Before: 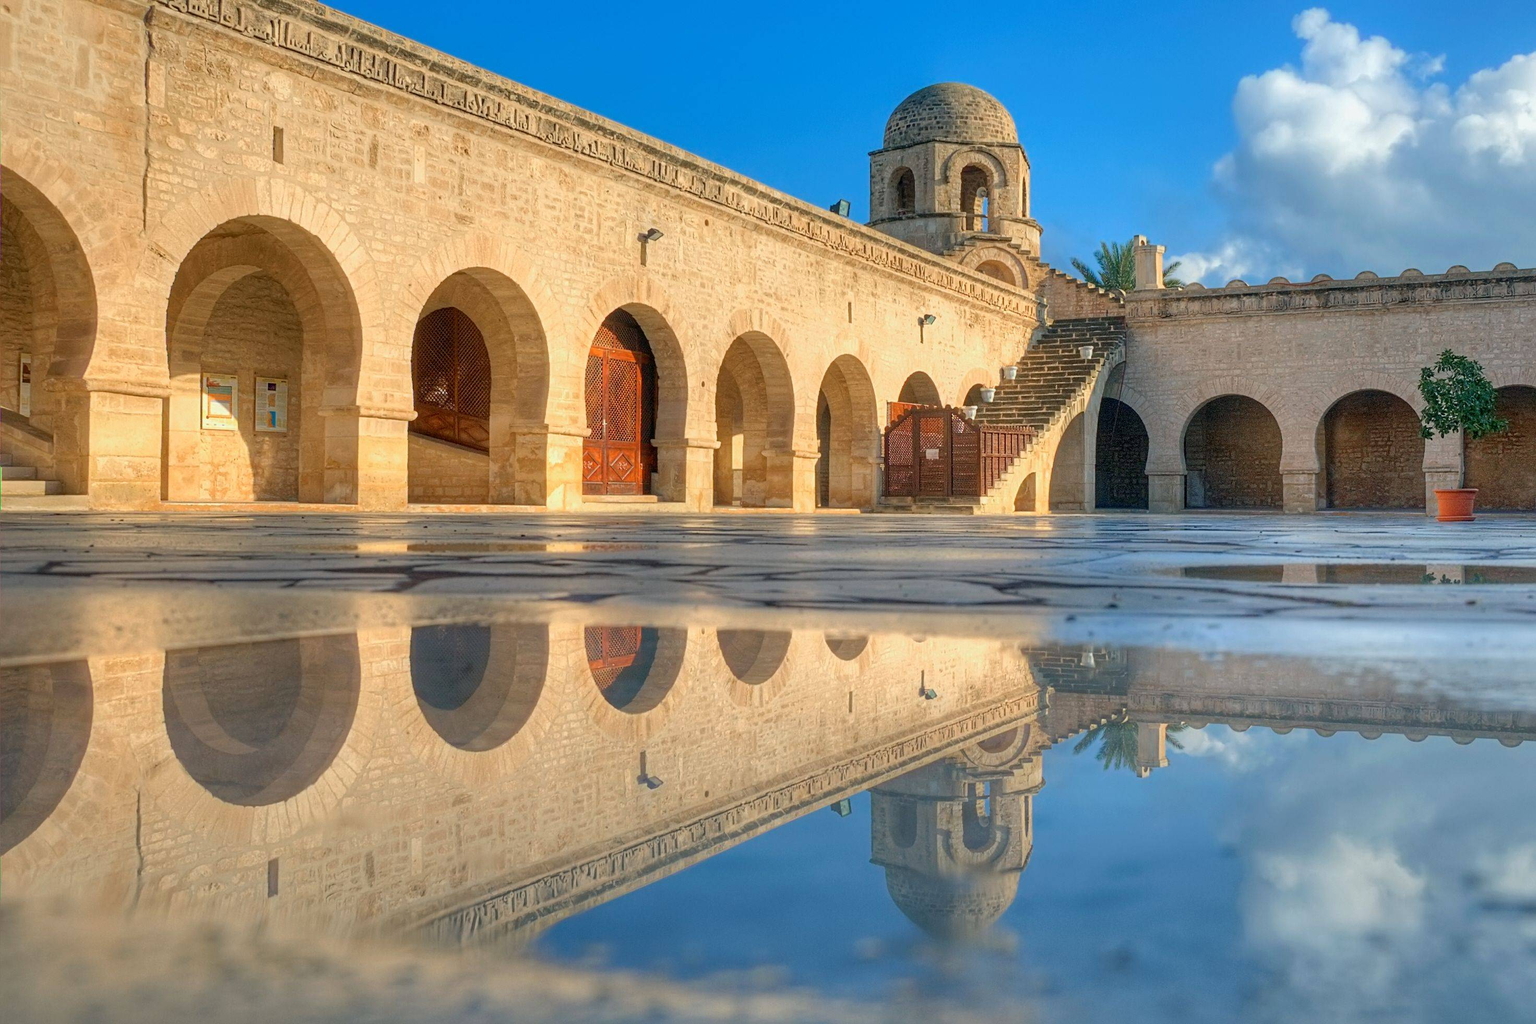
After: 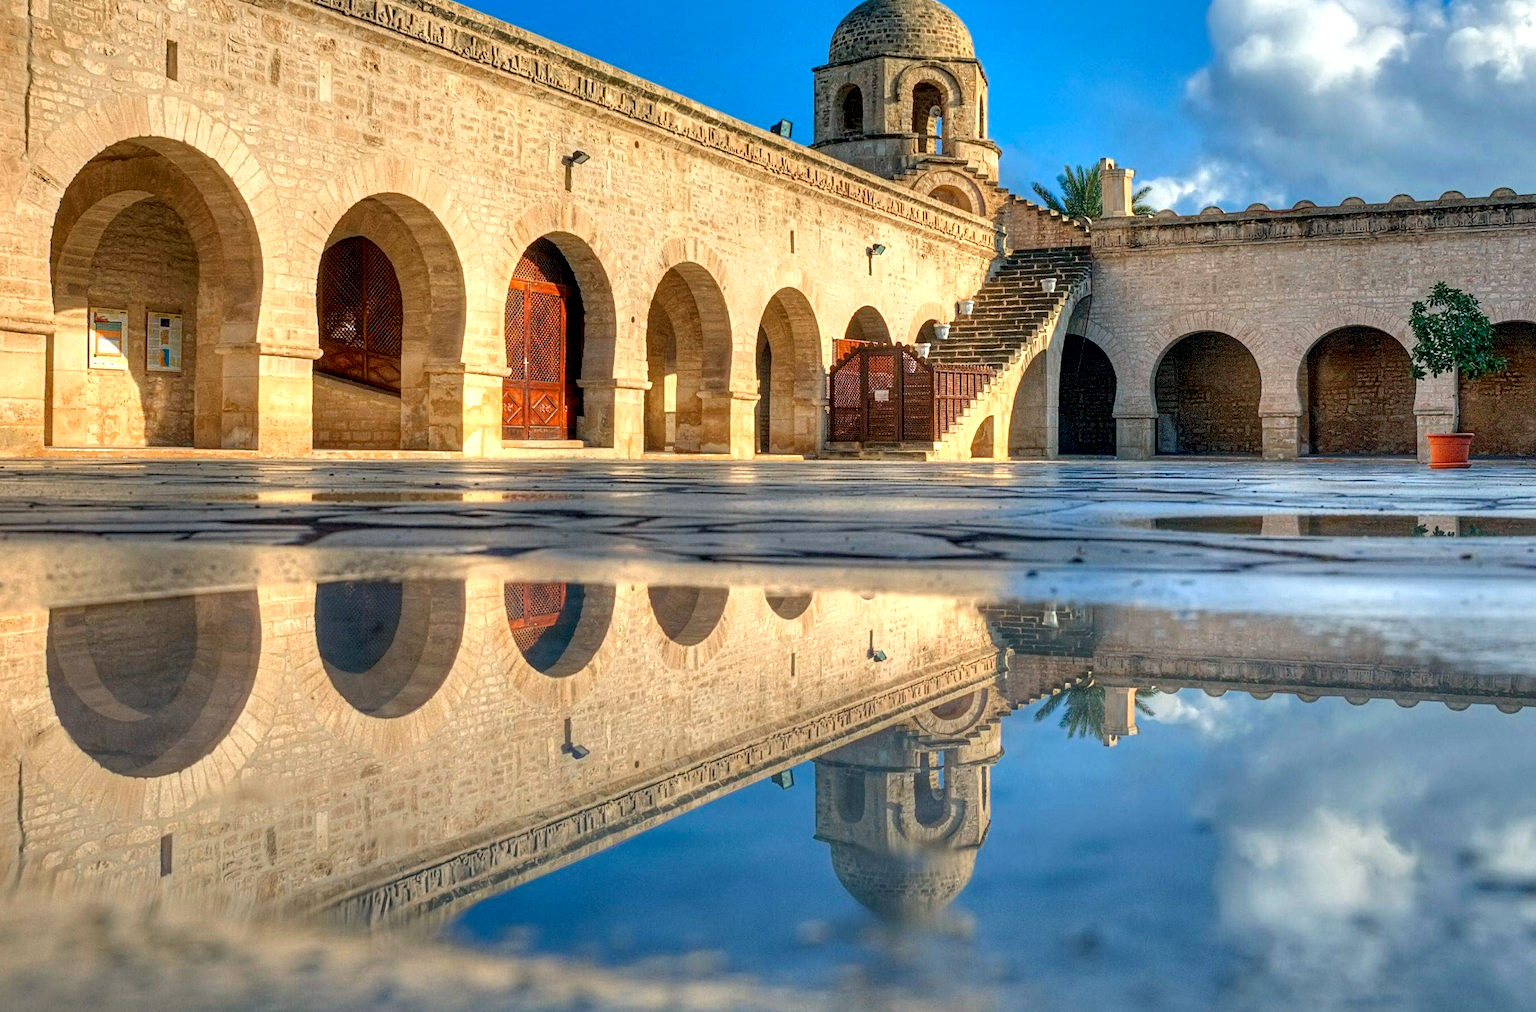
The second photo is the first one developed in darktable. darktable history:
contrast equalizer: octaves 7, y [[0.6 ×6], [0.55 ×6], [0 ×6], [0 ×6], [0 ×6]]
crop and rotate: left 7.847%, top 8.825%
local contrast: detail 110%
